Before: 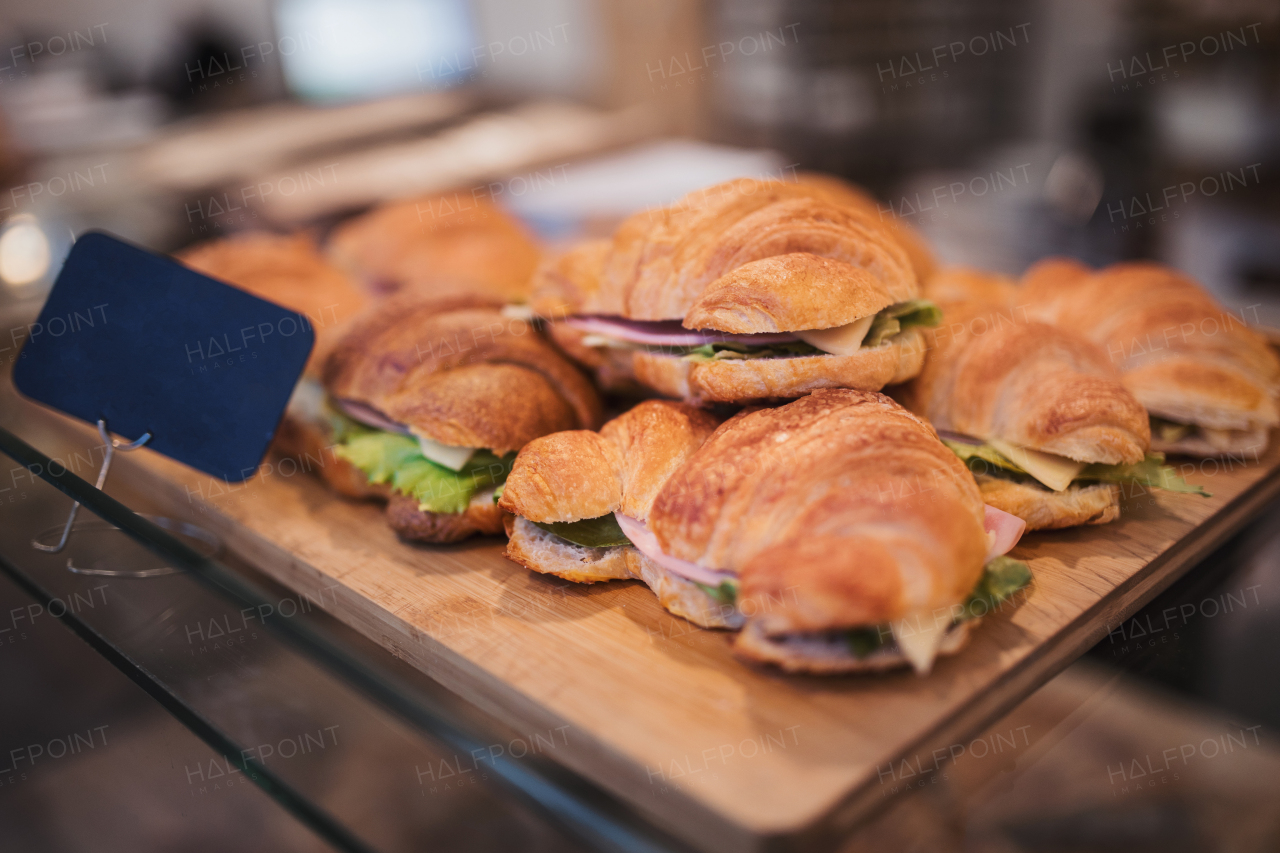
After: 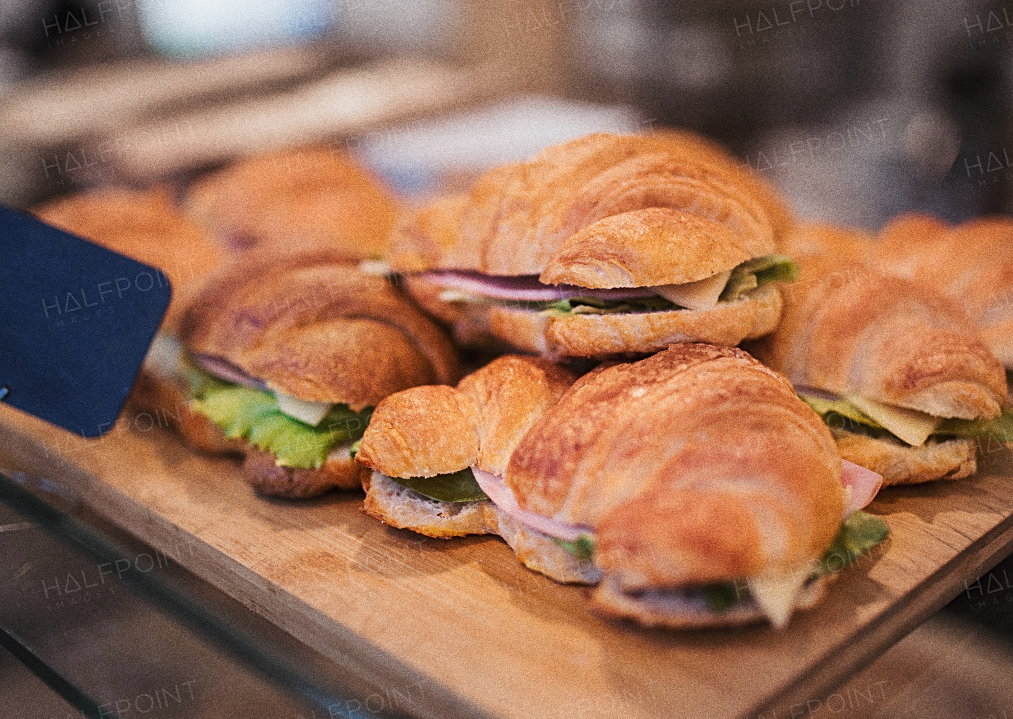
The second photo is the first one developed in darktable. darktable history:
sharpen: on, module defaults
color correction: highlights a* -0.182, highlights b* -0.124
crop: left 11.225%, top 5.381%, right 9.565%, bottom 10.314%
grain: coarseness 0.09 ISO, strength 40%
